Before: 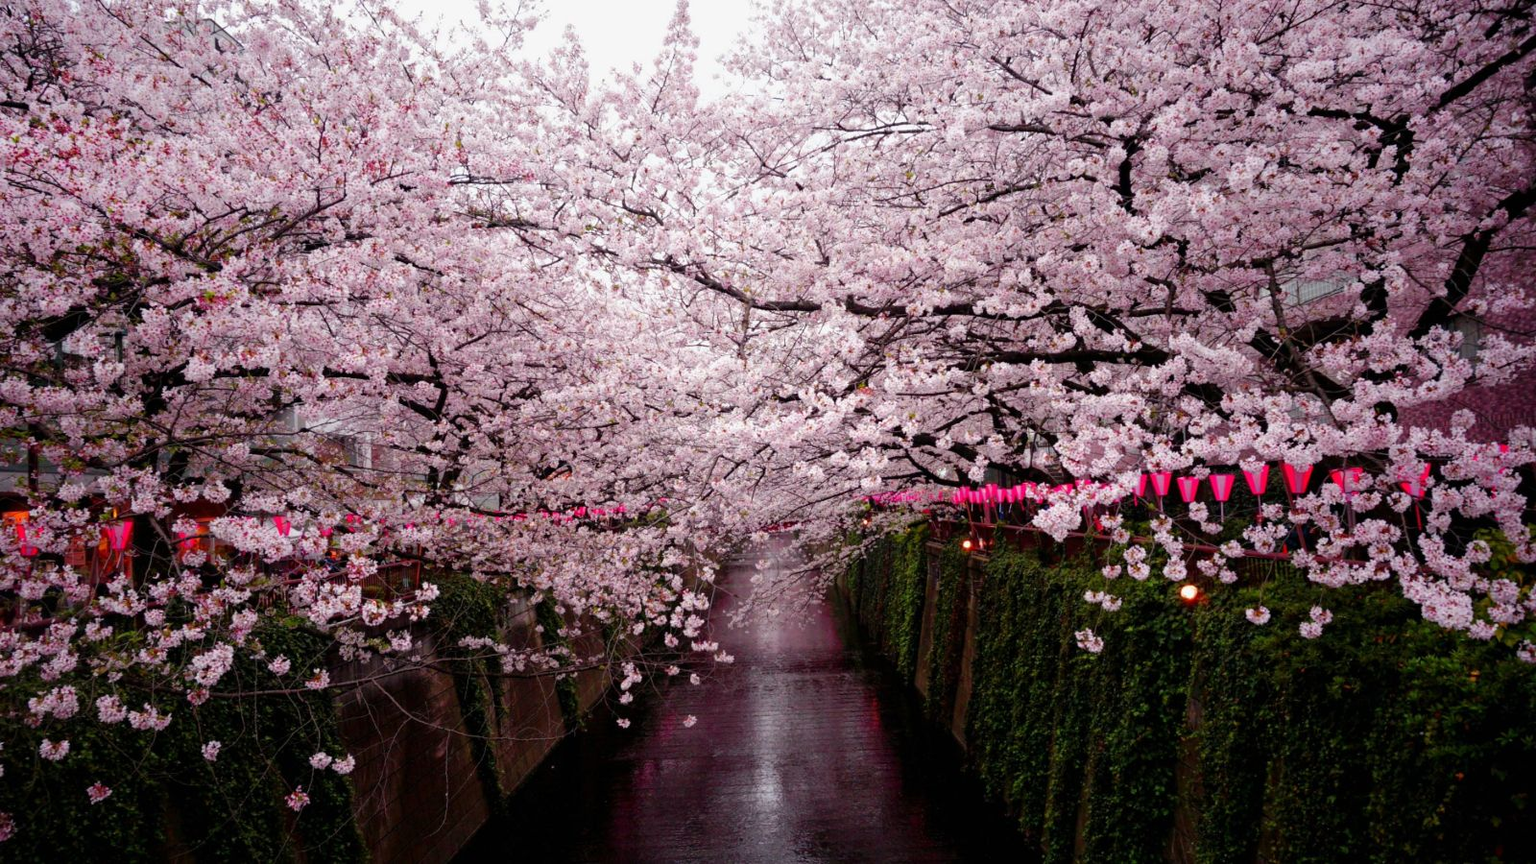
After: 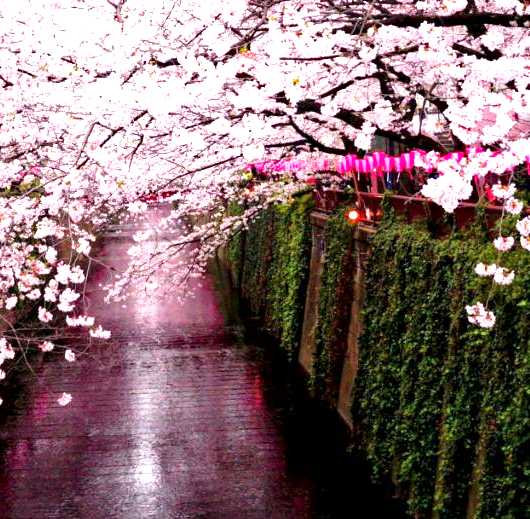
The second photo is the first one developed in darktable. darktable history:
crop: left 40.878%, top 39.176%, right 25.993%, bottom 3.081%
haze removal: compatibility mode true, adaptive false
local contrast: mode bilateral grid, contrast 20, coarseness 50, detail 132%, midtone range 0.2
exposure: black level correction 0.001, exposure 1.719 EV, compensate exposure bias true, compensate highlight preservation false
